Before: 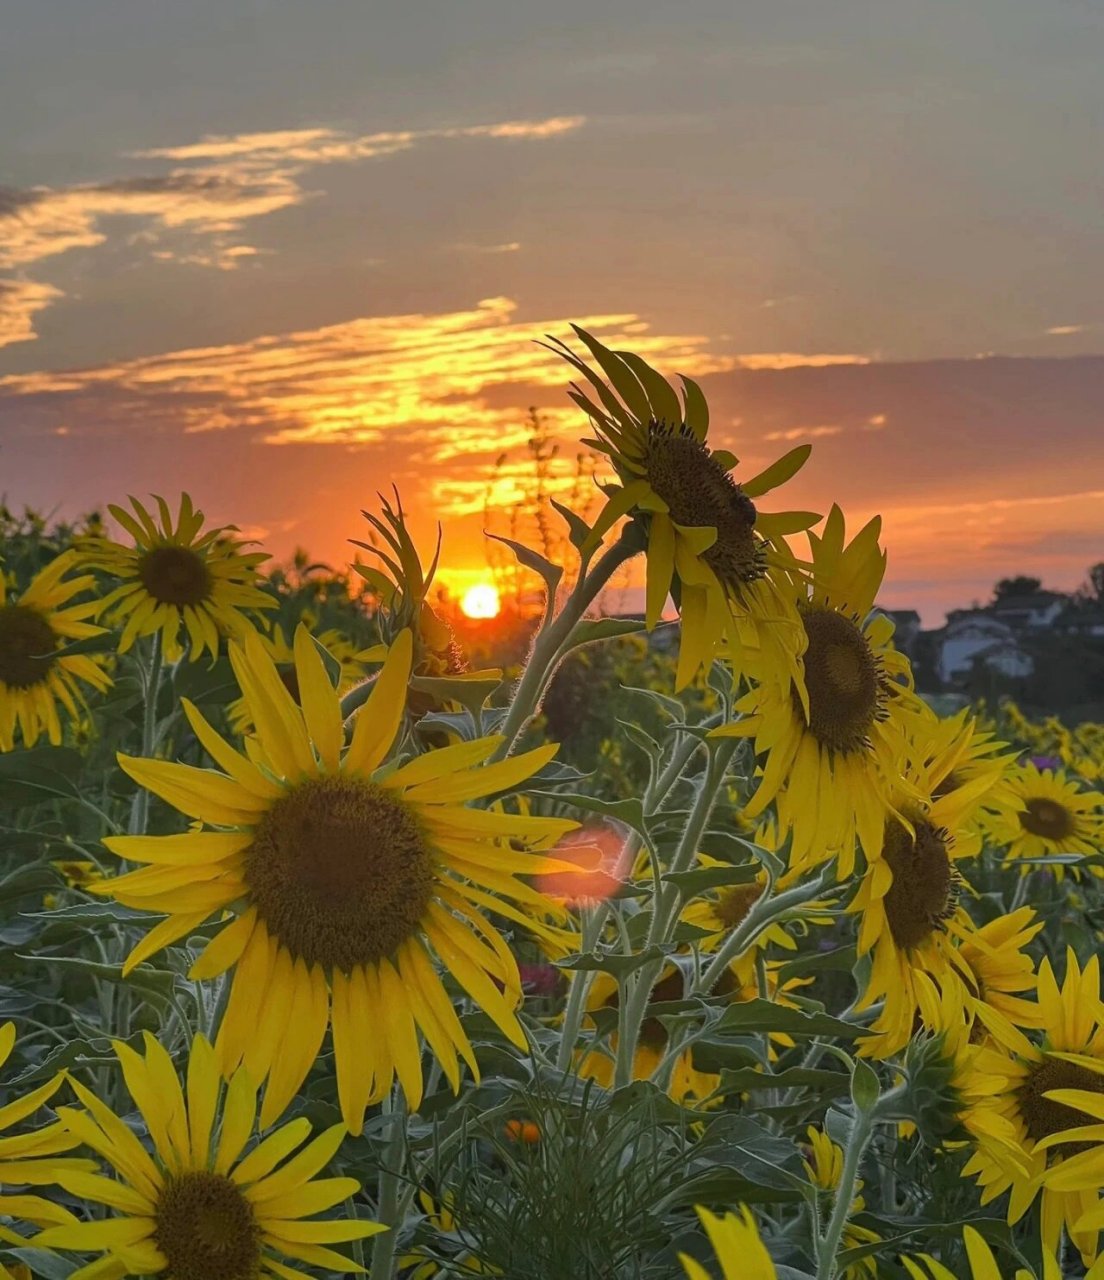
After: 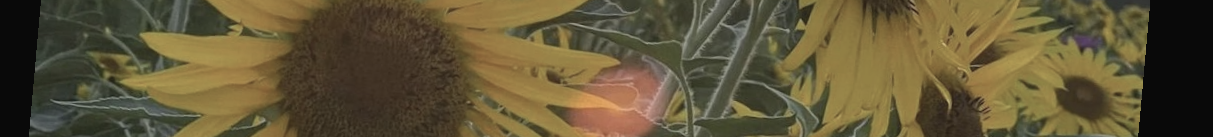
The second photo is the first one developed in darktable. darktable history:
crop and rotate: top 59.084%, bottom 30.916%
rotate and perspective: rotation 5.12°, automatic cropping off
contrast brightness saturation: contrast -0.05, saturation -0.41
